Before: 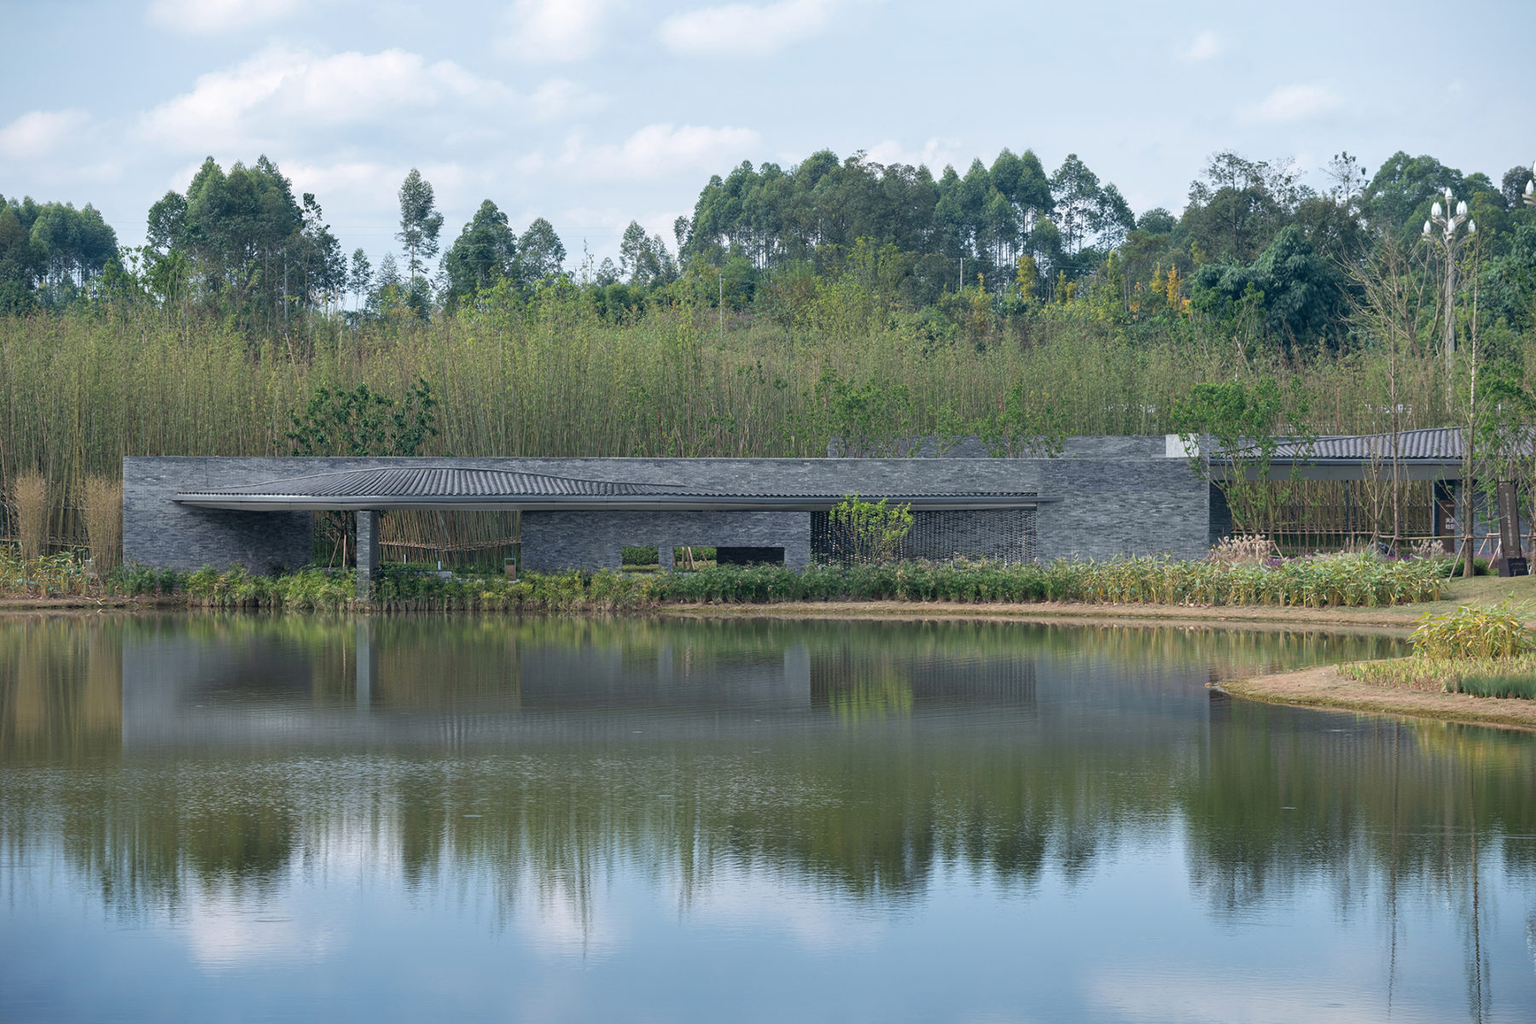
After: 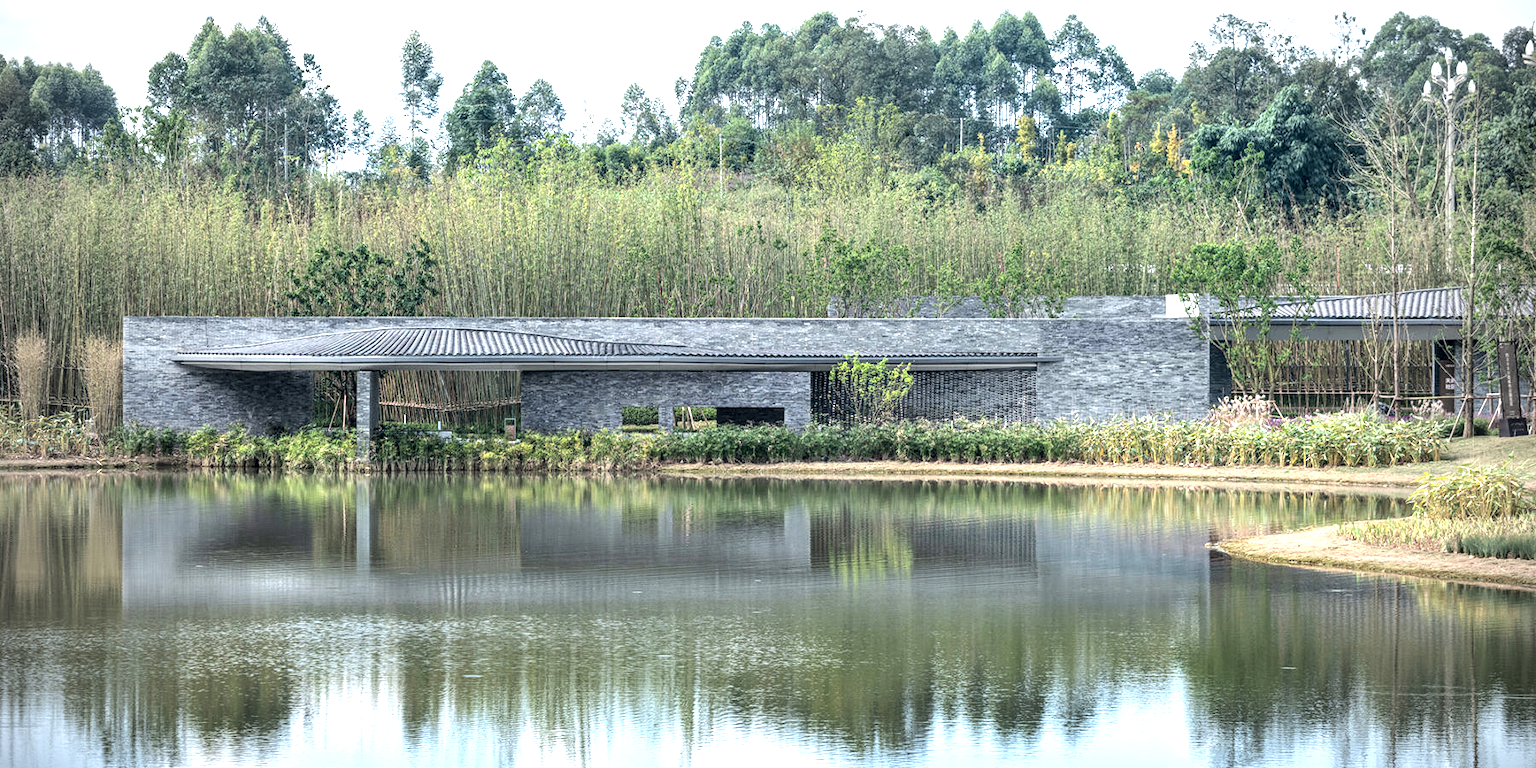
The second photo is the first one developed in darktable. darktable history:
contrast brightness saturation: brightness 0.139
exposure: black level correction 0, exposure 0.498 EV, compensate highlight preservation false
vignetting: fall-off start 71.81%
local contrast: detail 150%
crop: top 13.687%, bottom 11.289%
tone equalizer: -8 EV -0.766 EV, -7 EV -0.737 EV, -6 EV -0.564 EV, -5 EV -0.39 EV, -3 EV 0.398 EV, -2 EV 0.6 EV, -1 EV 0.674 EV, +0 EV 0.738 EV, edges refinement/feathering 500, mask exposure compensation -1.57 EV, preserve details no
